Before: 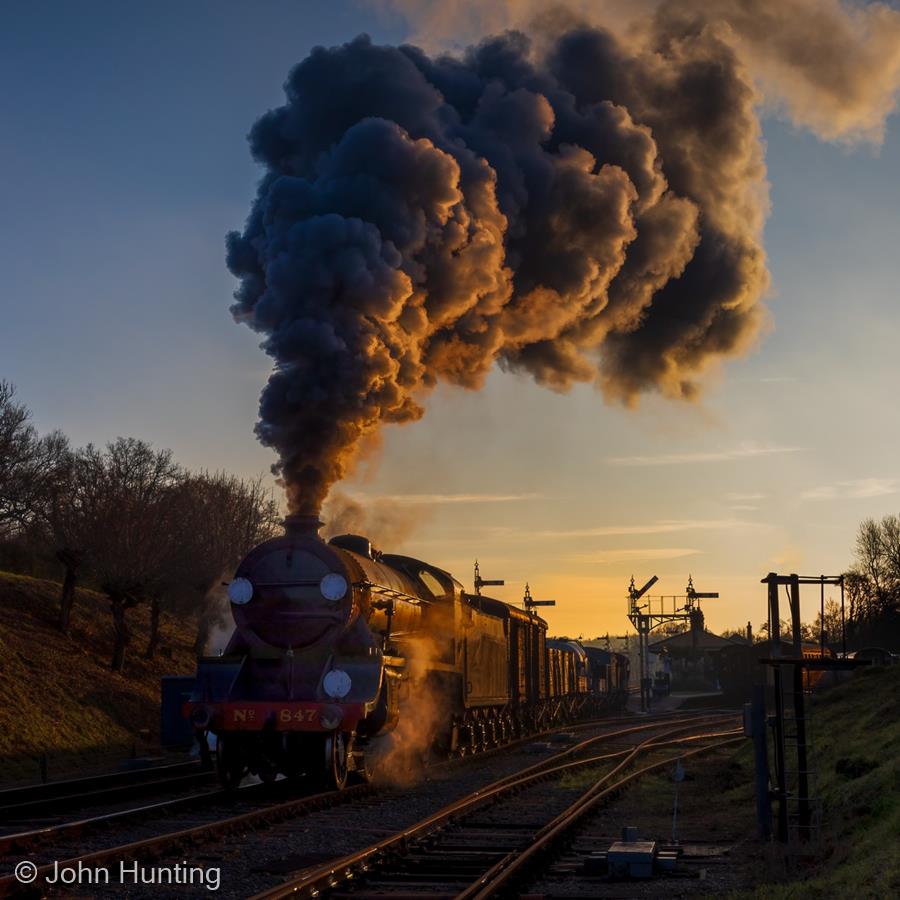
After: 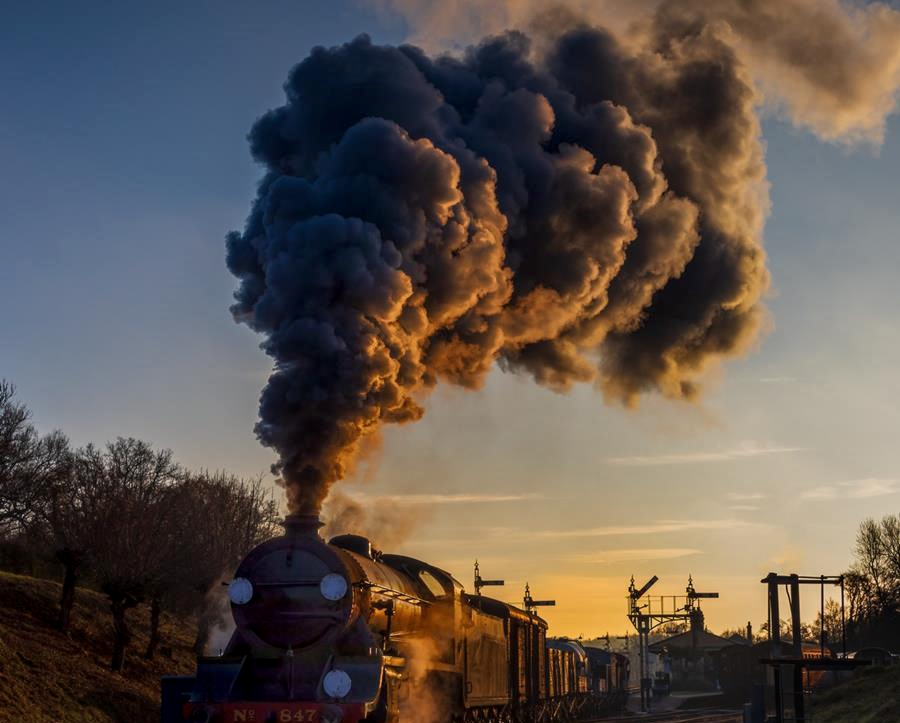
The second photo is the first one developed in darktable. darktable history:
crop: bottom 19.644%
local contrast: on, module defaults
